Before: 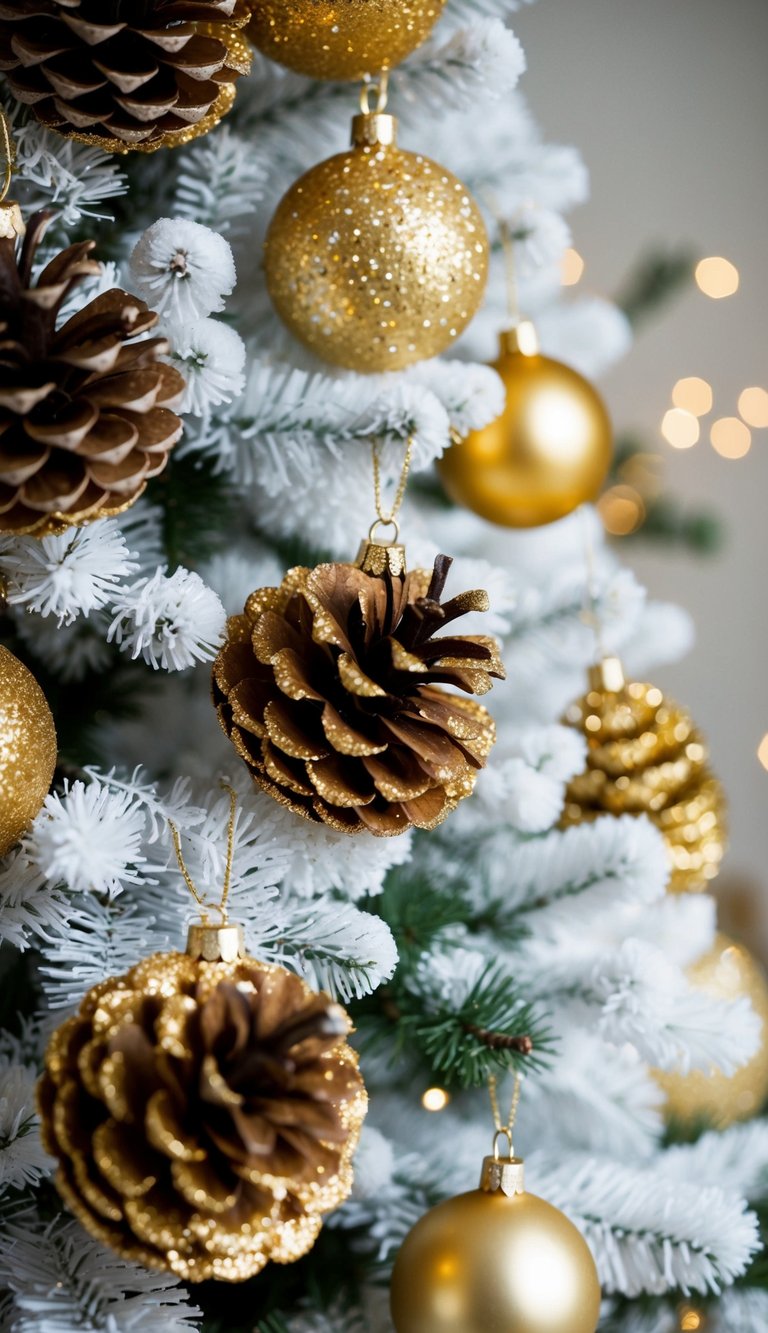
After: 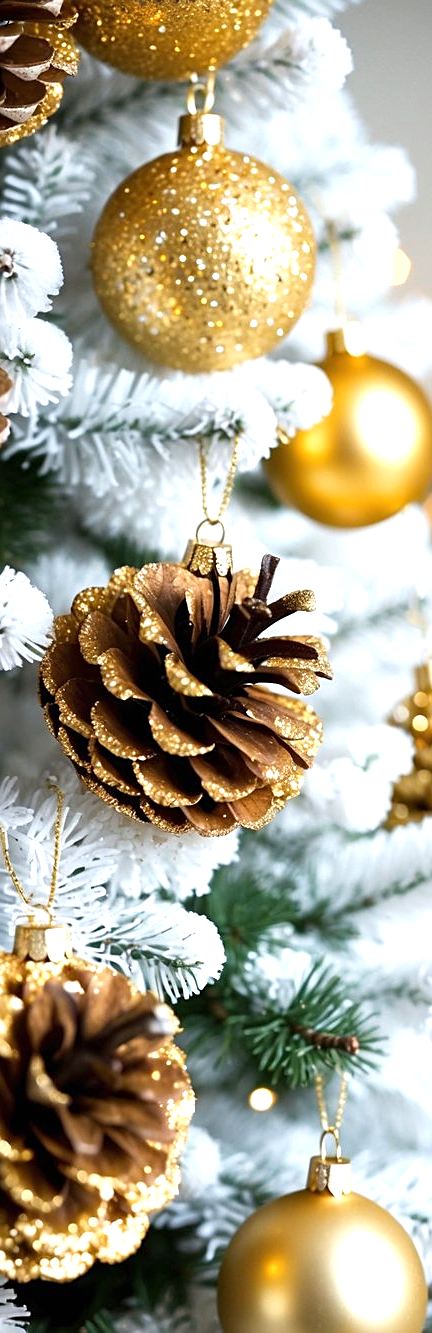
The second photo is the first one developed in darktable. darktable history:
sharpen: amount 0.494
crop and rotate: left 22.608%, right 21.055%
exposure: black level correction 0, exposure 0.699 EV, compensate exposure bias true, compensate highlight preservation false
